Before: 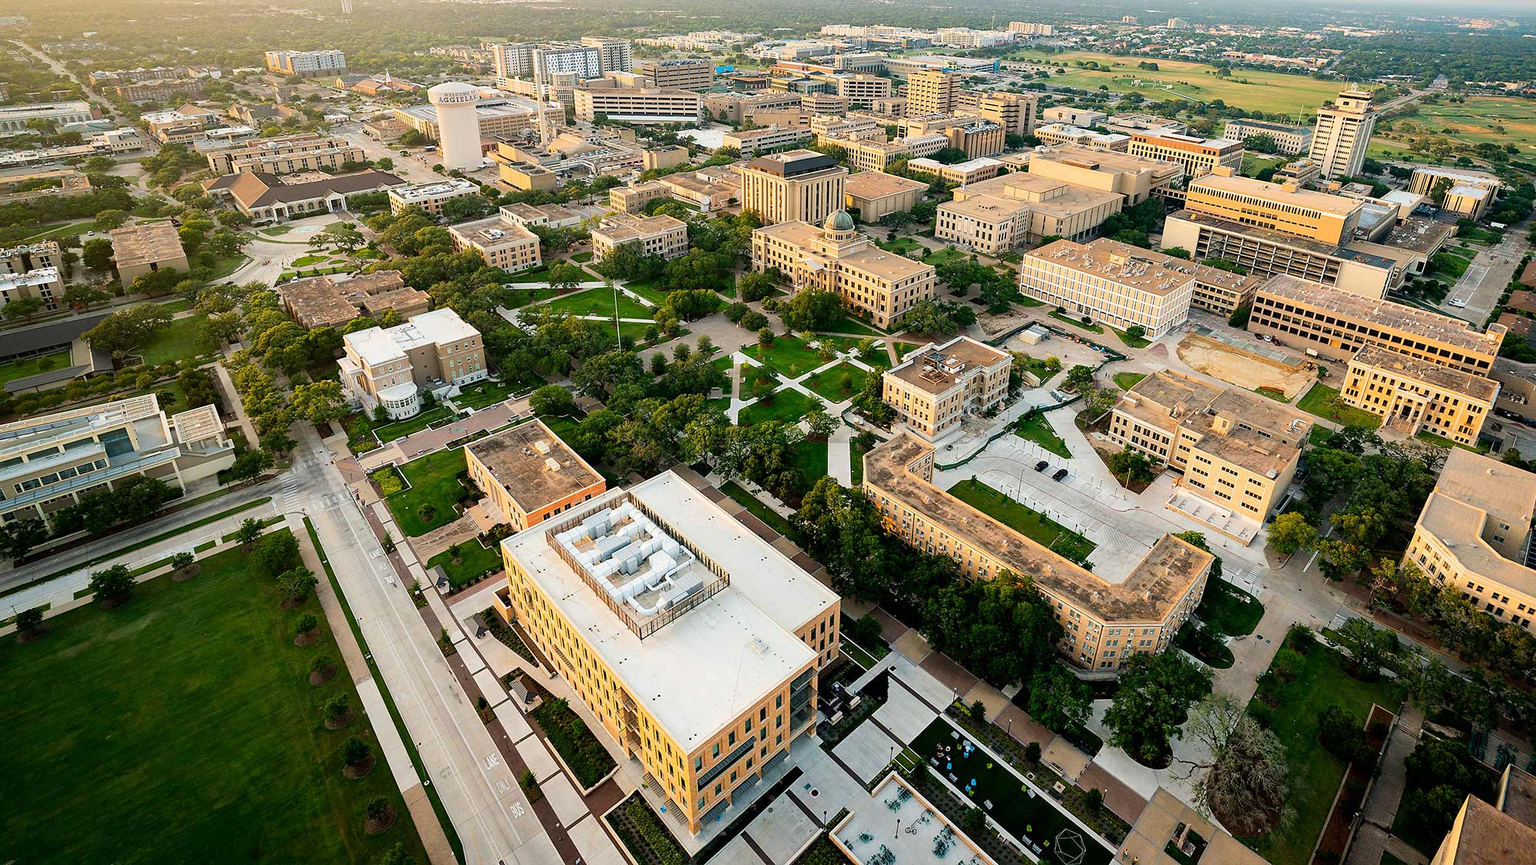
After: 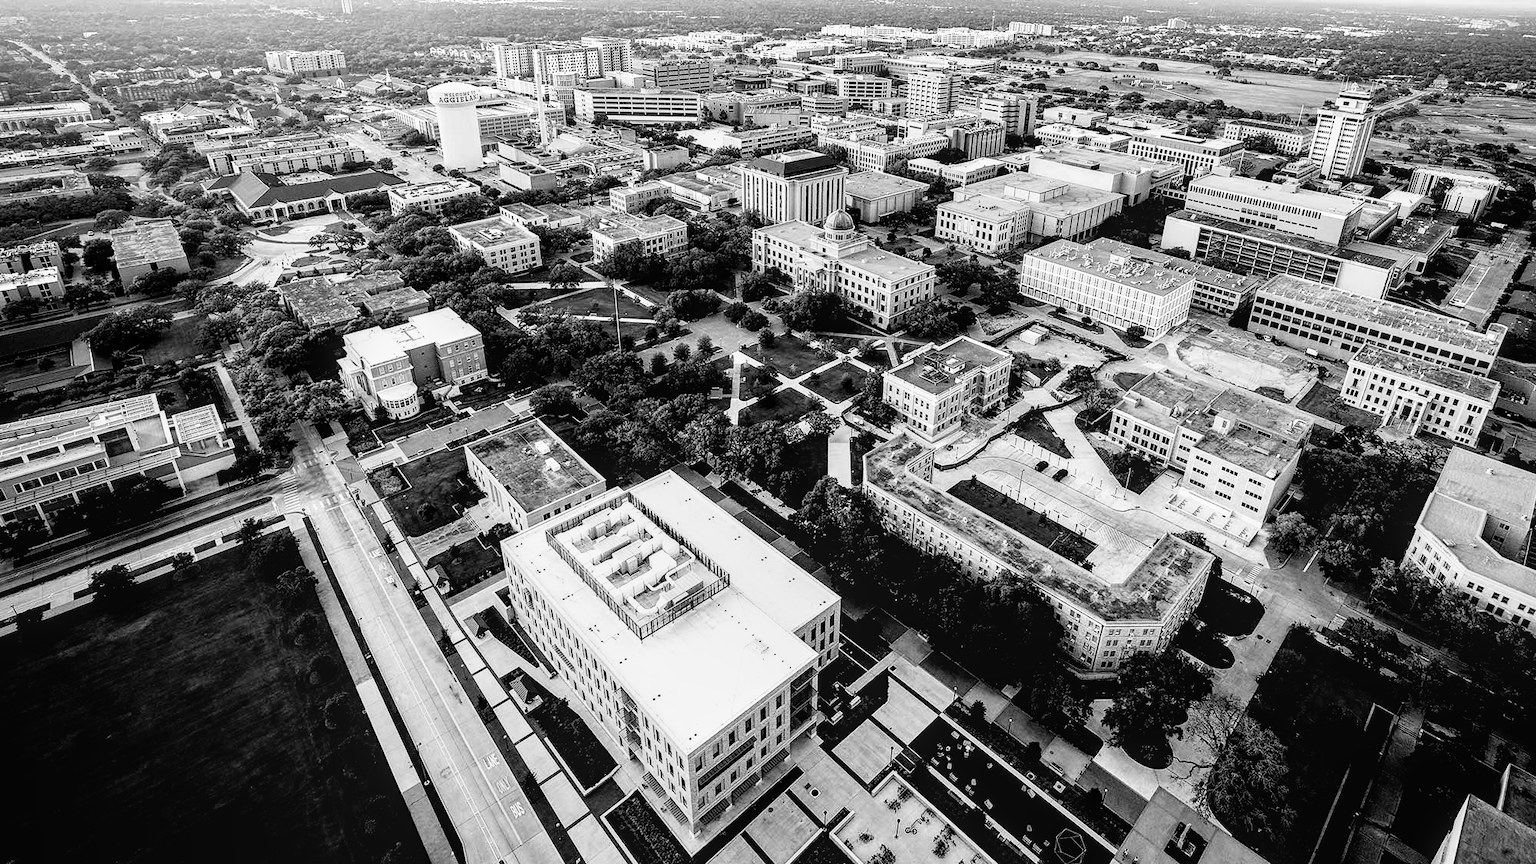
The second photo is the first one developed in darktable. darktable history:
filmic rgb: black relative exposure -3.63 EV, white relative exposure 2.16 EV, hardness 3.62
monochrome: on, module defaults
local contrast: on, module defaults
